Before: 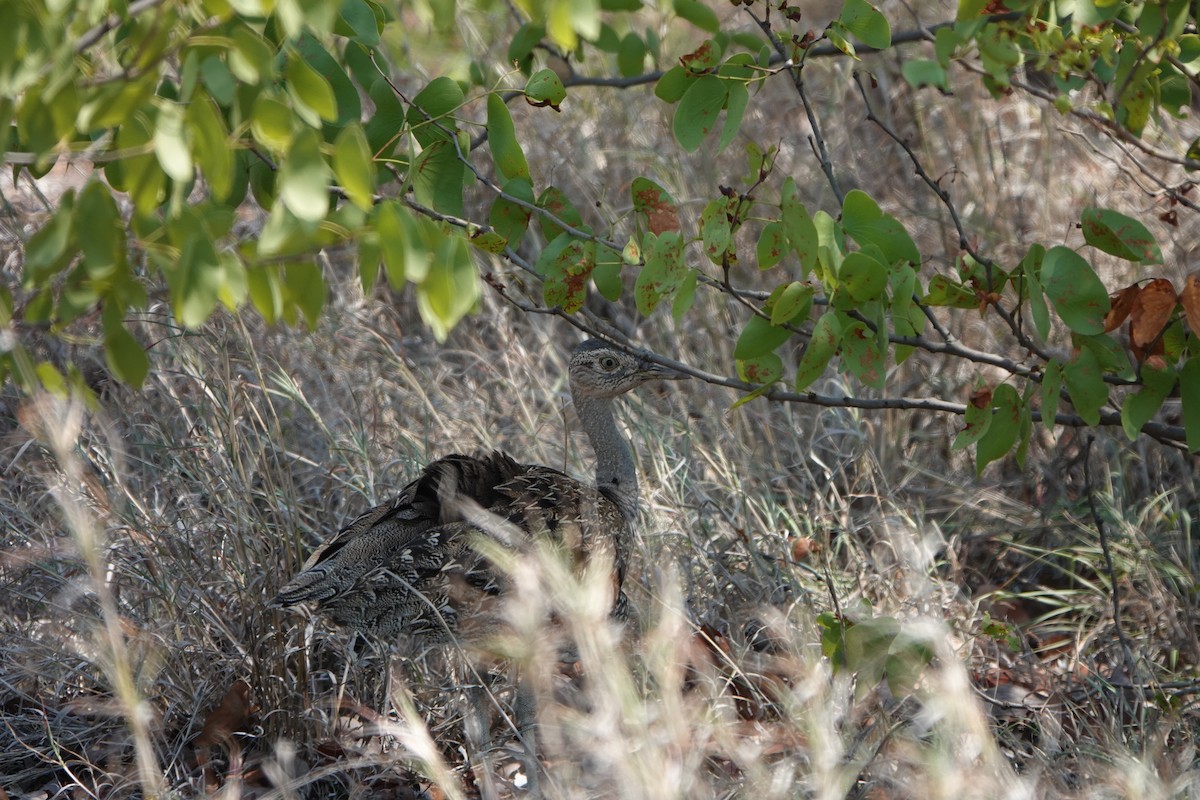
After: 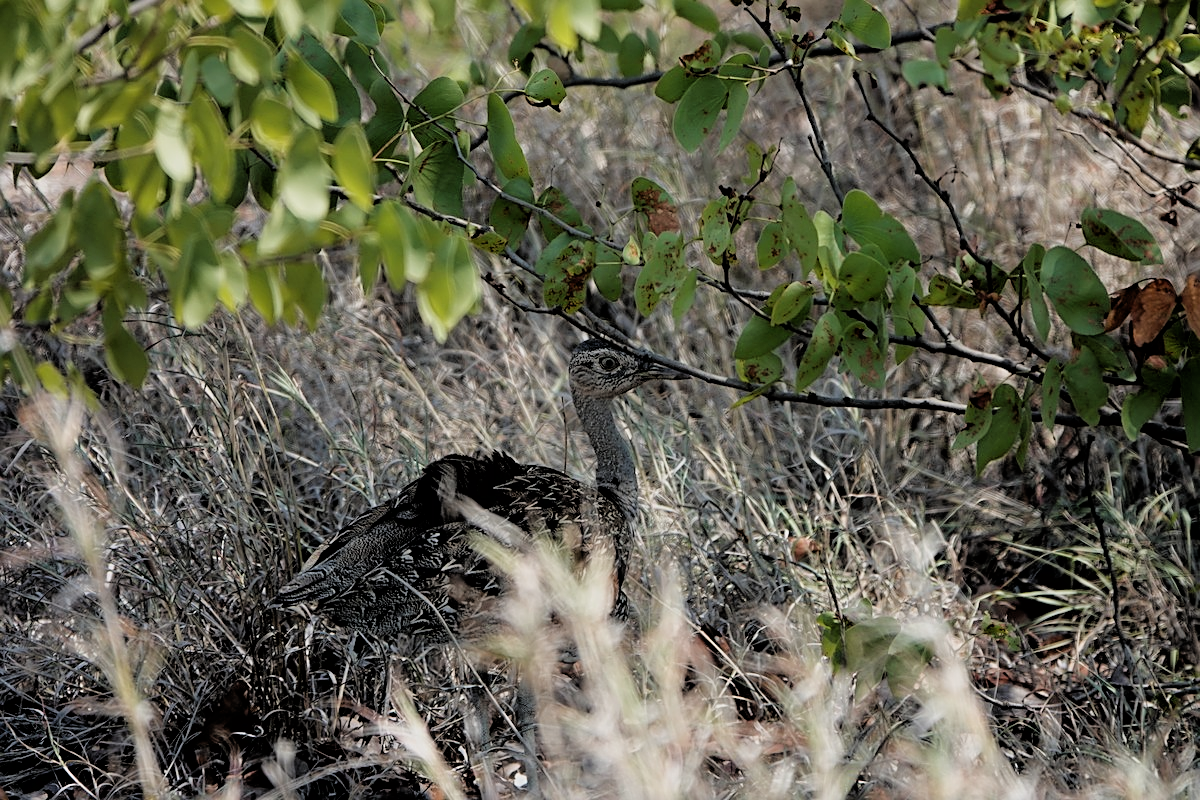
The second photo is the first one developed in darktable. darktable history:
sharpen: on, module defaults
filmic rgb: black relative exposure -3.31 EV, white relative exposure 3.45 EV, hardness 2.36, contrast 1.103
